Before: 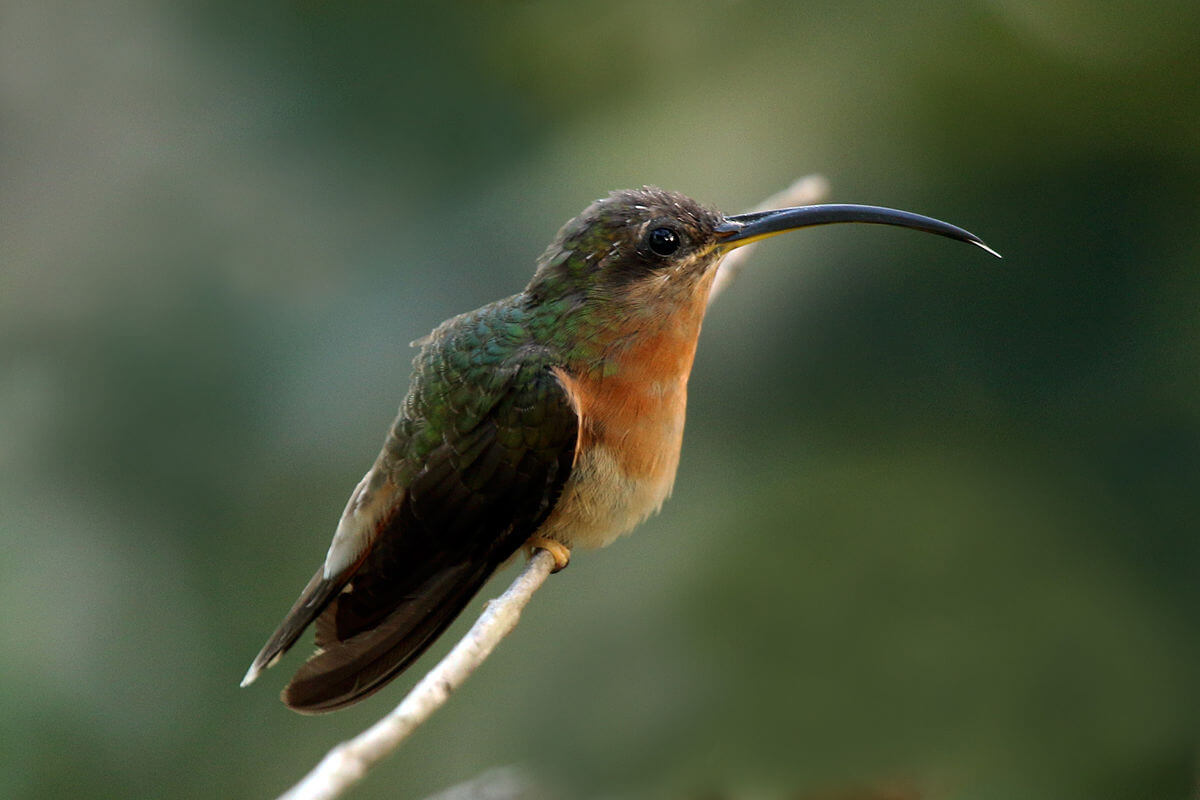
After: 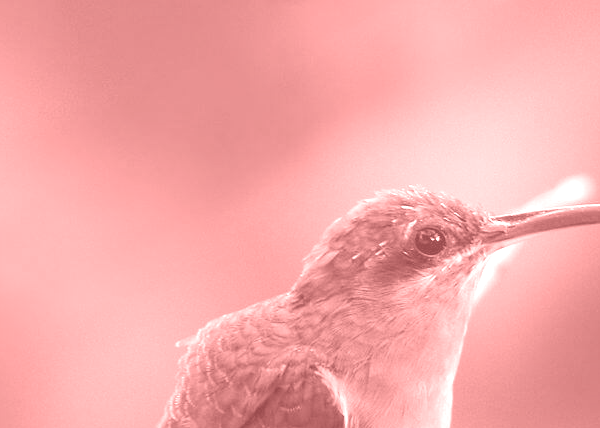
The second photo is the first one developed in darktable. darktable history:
colorize: saturation 51%, source mix 50.67%, lightness 50.67%
exposure: black level correction 0, exposure 2.138 EV, compensate exposure bias true, compensate highlight preservation false
crop: left 19.556%, right 30.401%, bottom 46.458%
